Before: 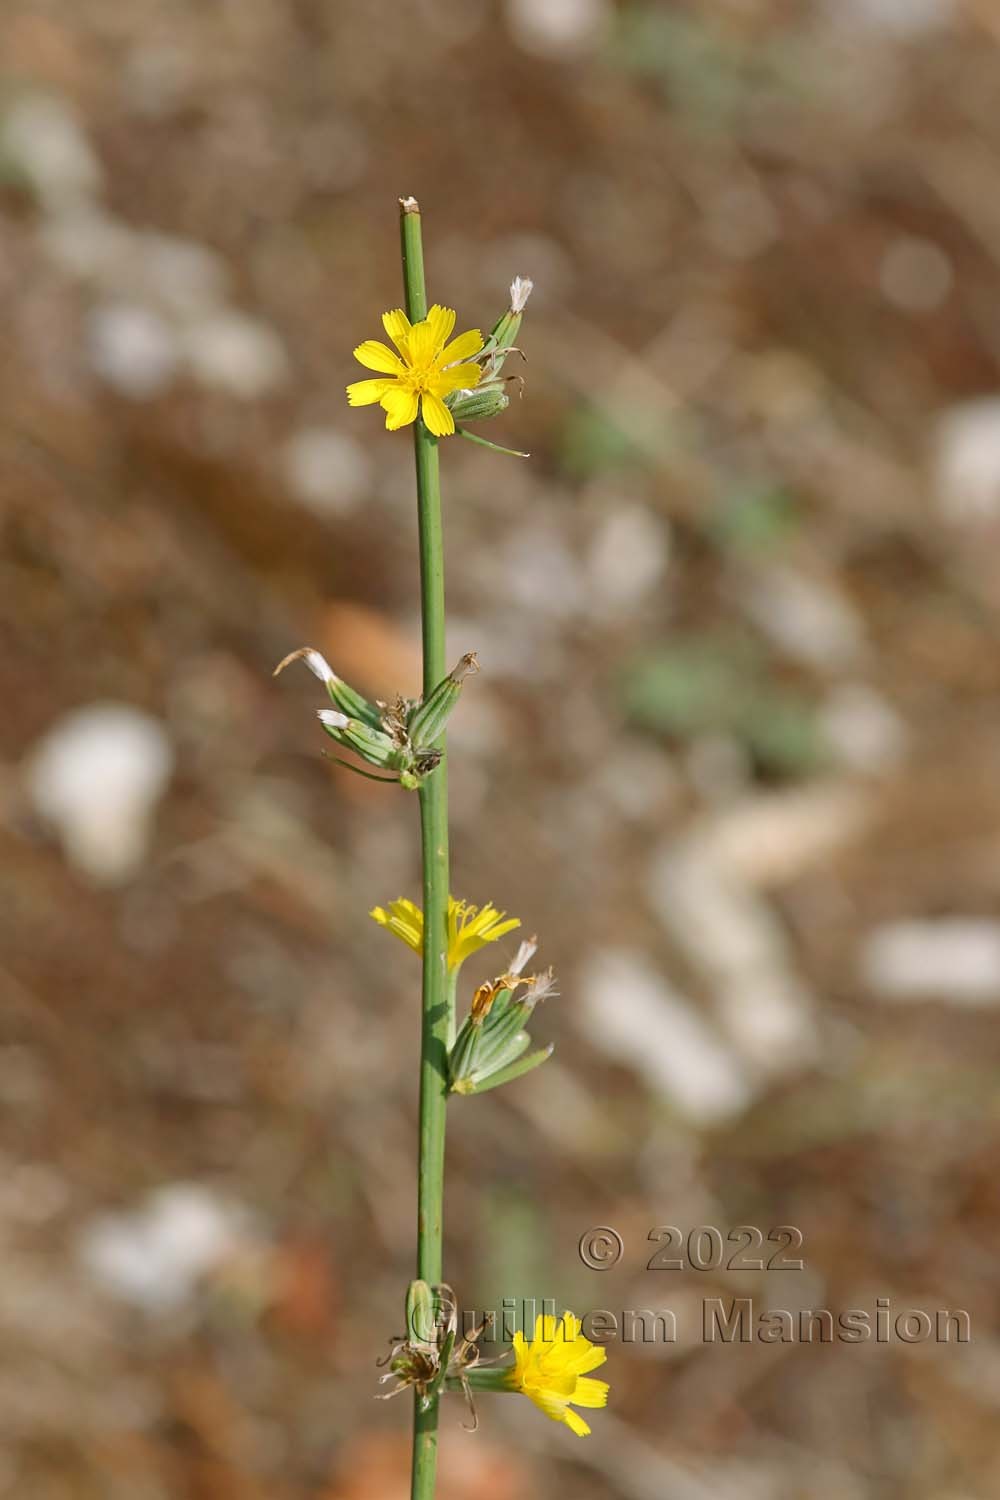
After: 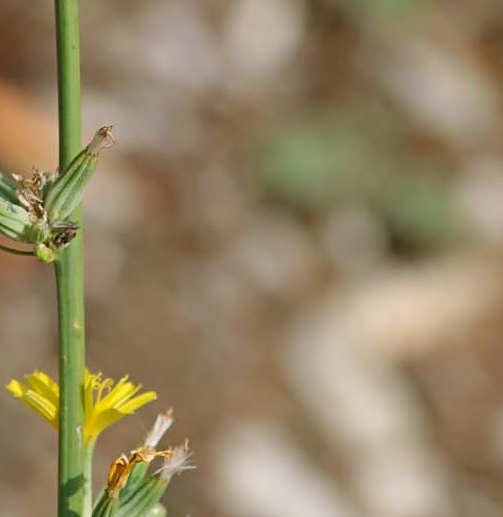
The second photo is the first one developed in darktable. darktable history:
crop: left 36.451%, top 35.142%, right 13.216%, bottom 30.387%
